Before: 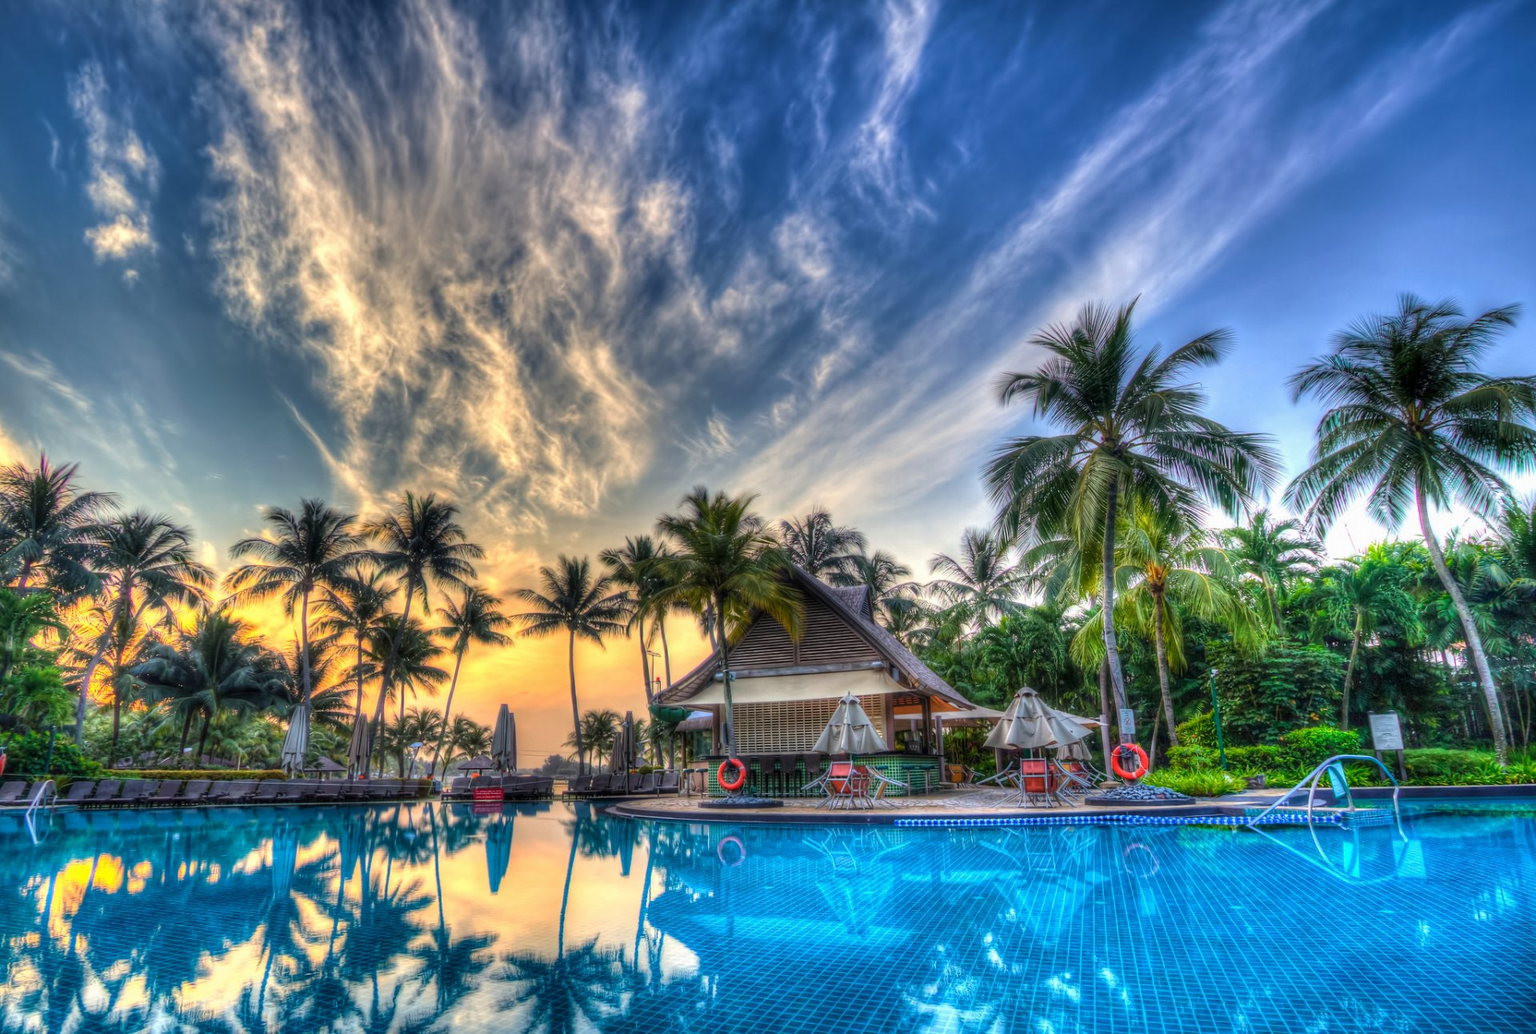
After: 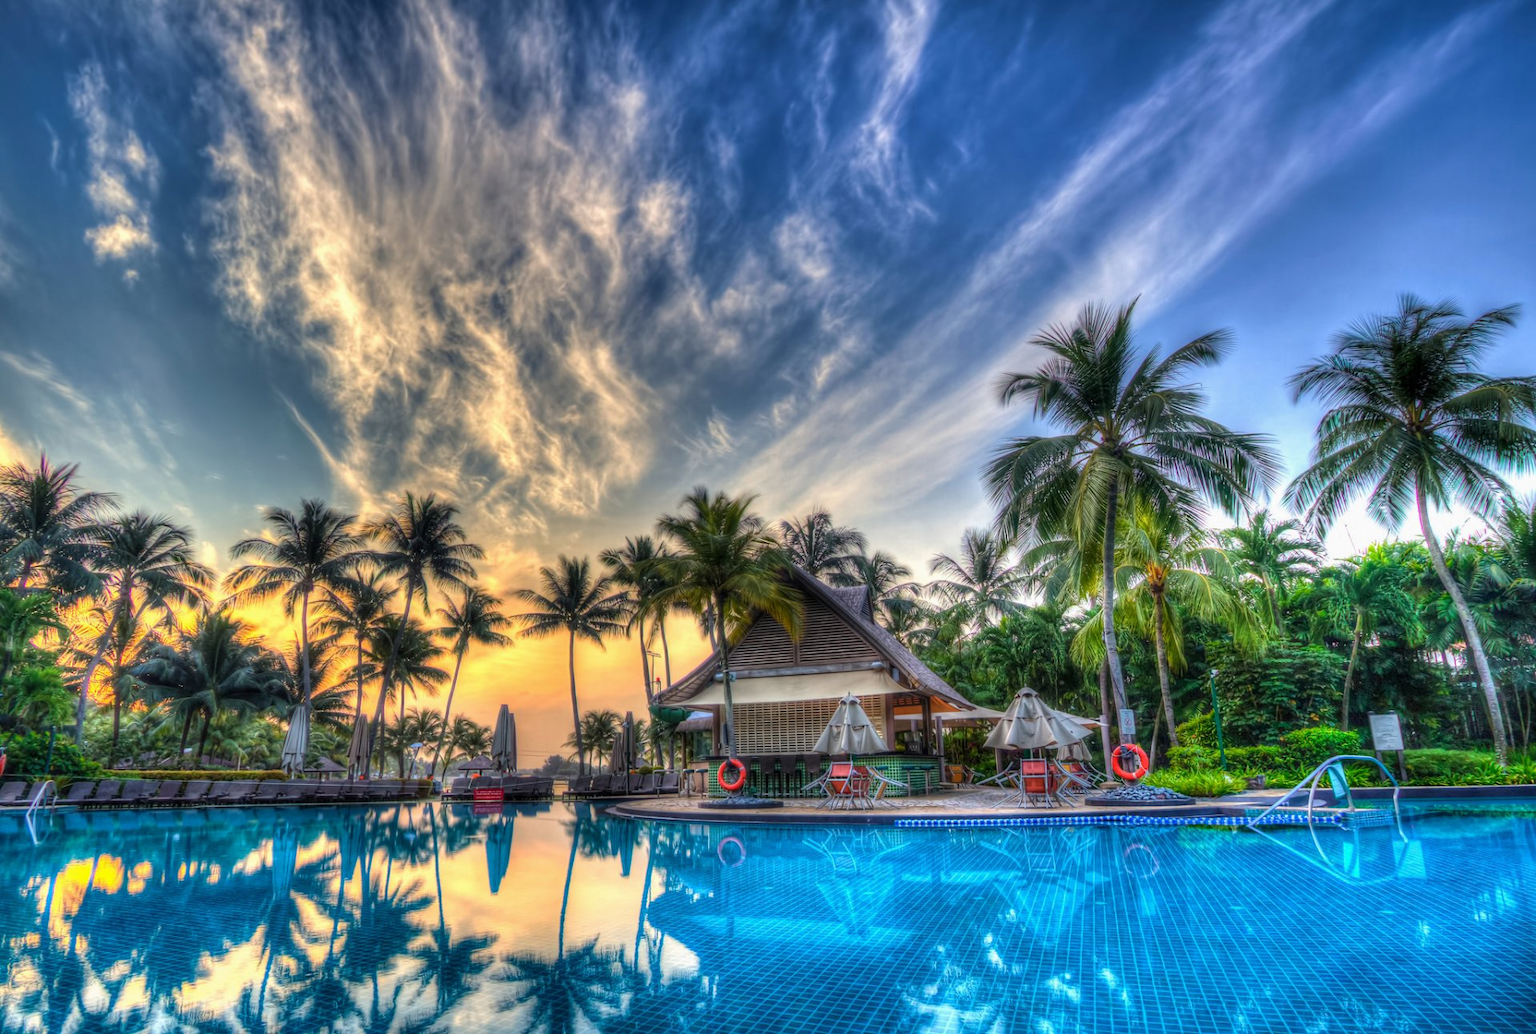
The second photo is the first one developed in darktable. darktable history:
exposure: exposure -0.024 EV, compensate highlight preservation false
